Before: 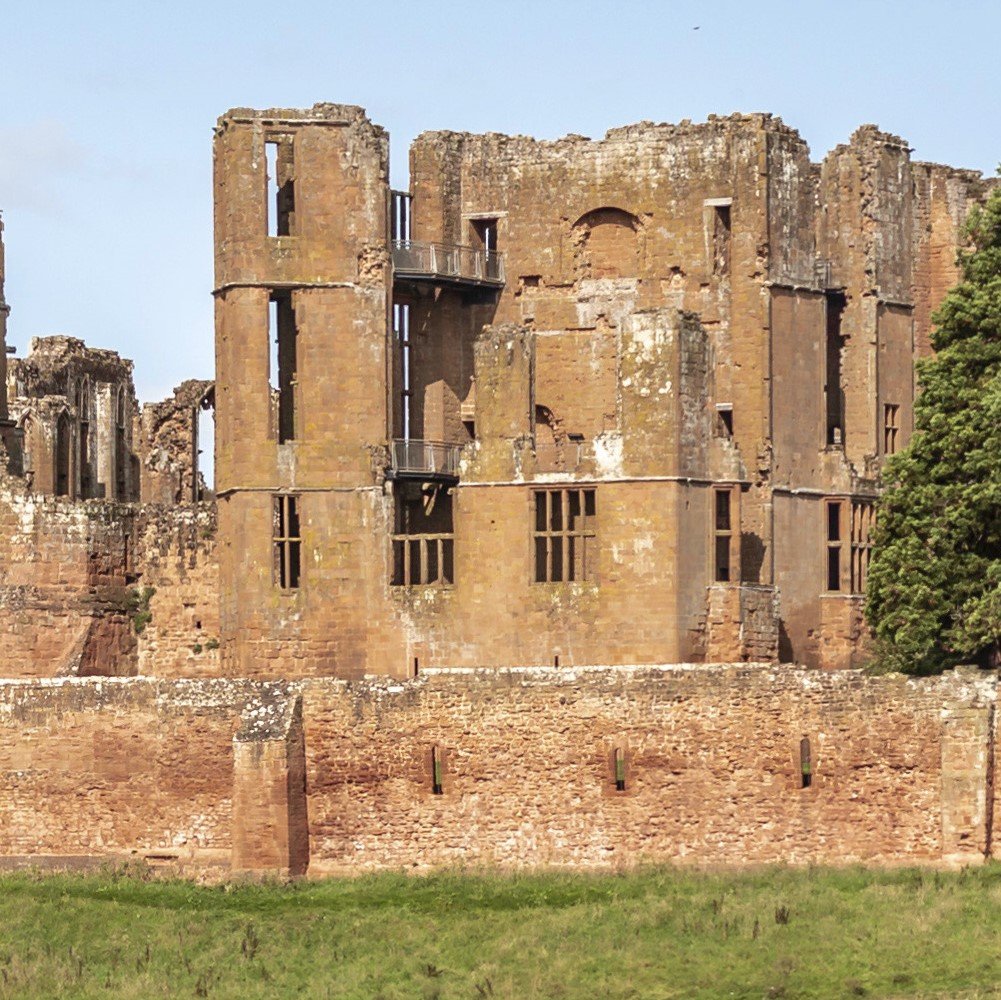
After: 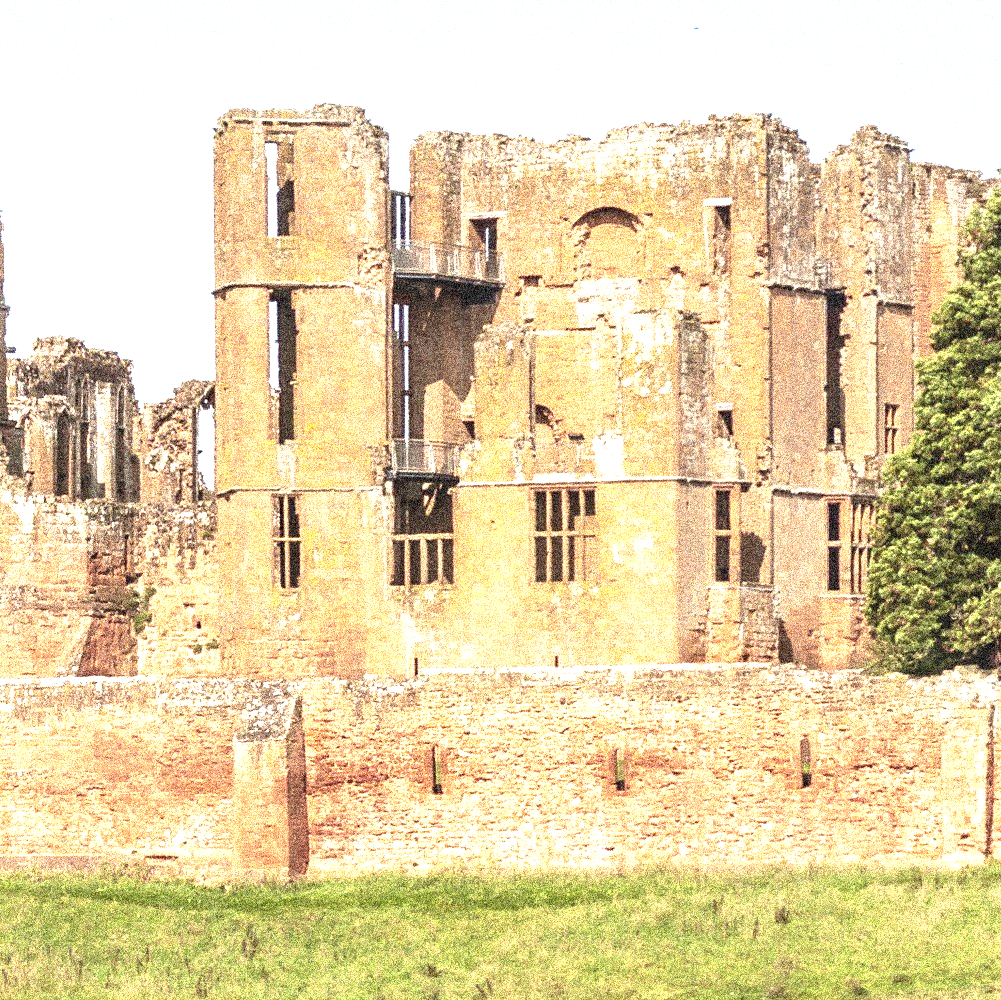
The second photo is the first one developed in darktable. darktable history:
exposure: black level correction -0.002, exposure 1.35 EV, compensate highlight preservation false
grain: coarseness 3.75 ISO, strength 100%, mid-tones bias 0%
